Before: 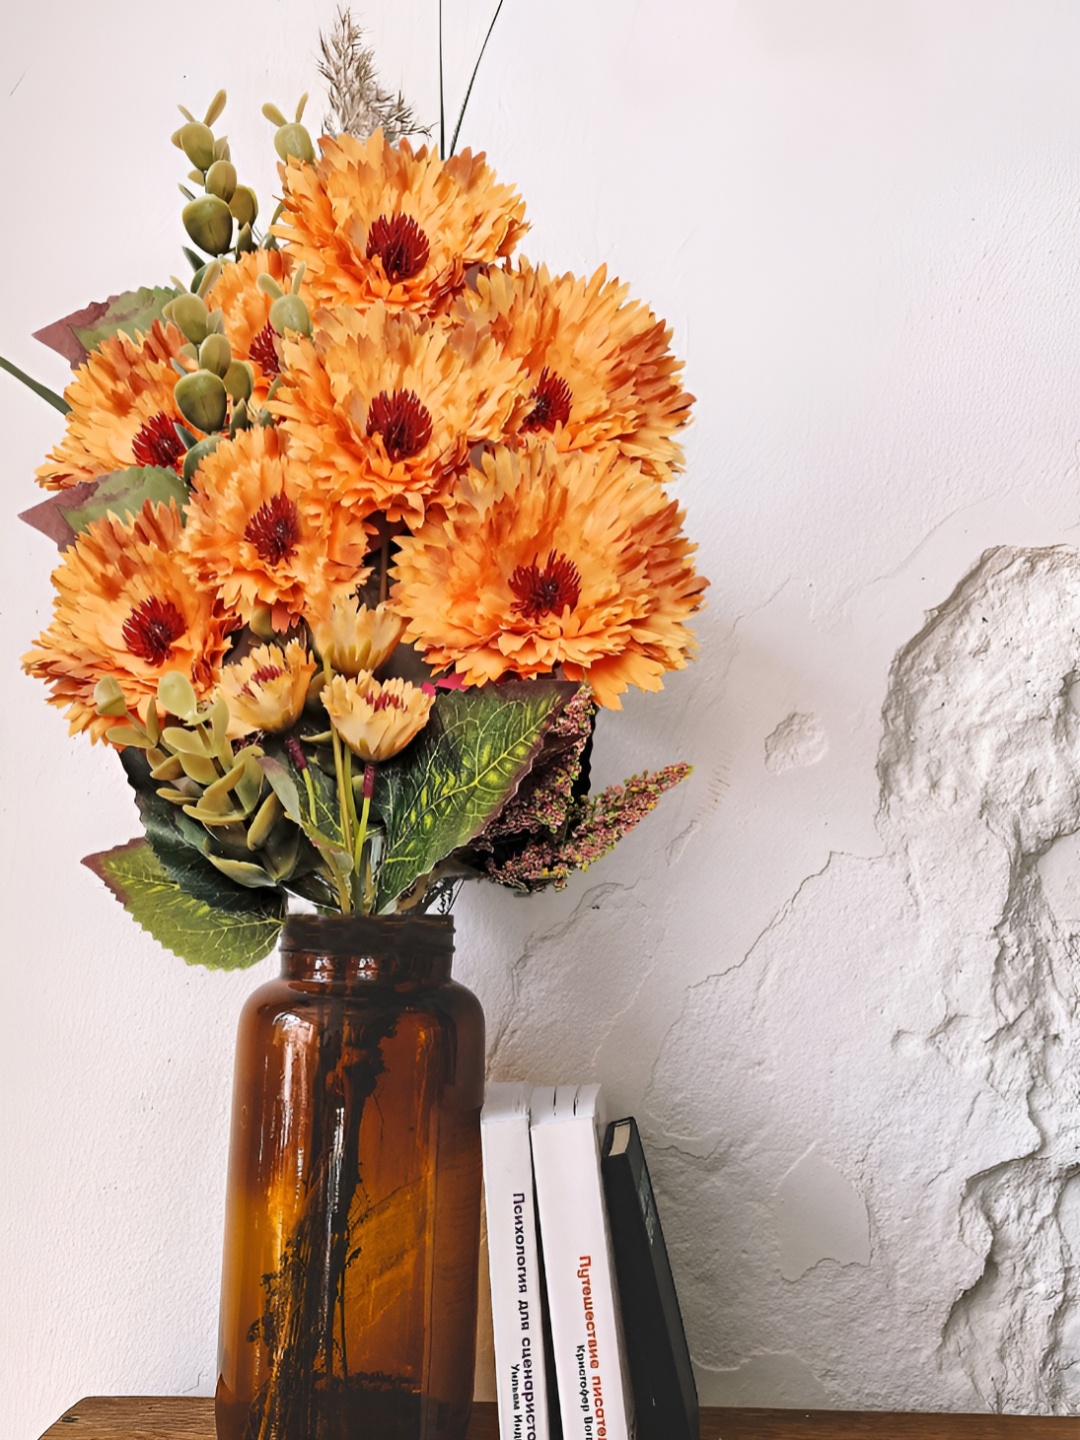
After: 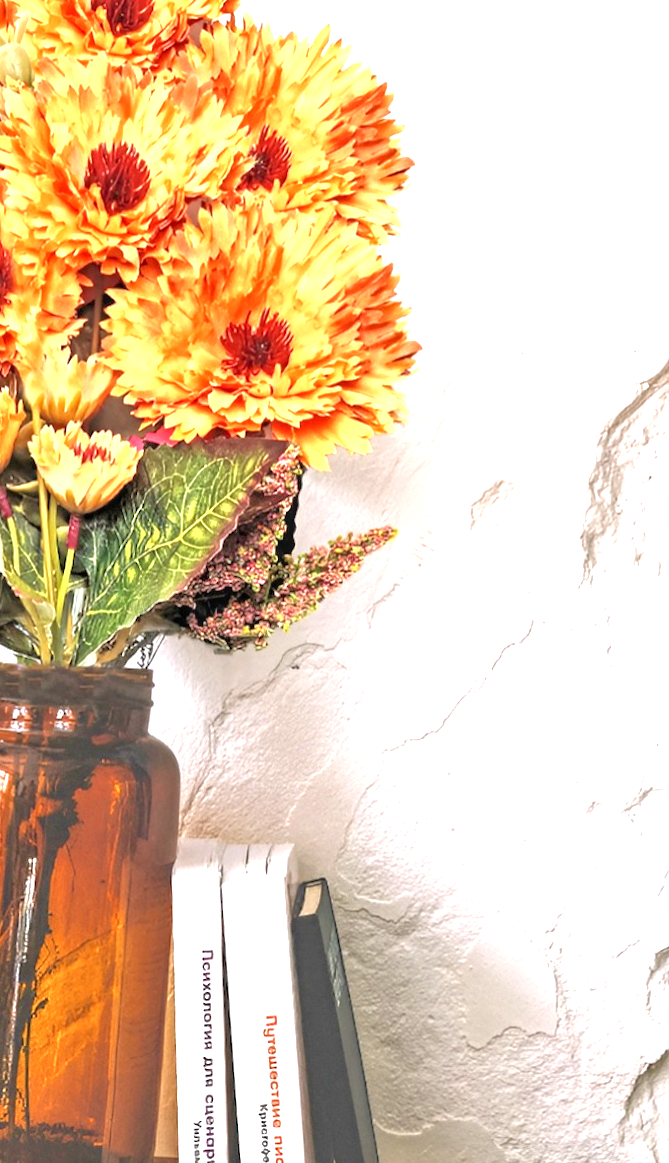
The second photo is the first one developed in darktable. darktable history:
crop and rotate: left 28.256%, top 17.734%, right 12.656%, bottom 3.573%
rotate and perspective: rotation 2.17°, automatic cropping off
tone equalizer: -7 EV 0.15 EV, -6 EV 0.6 EV, -5 EV 1.15 EV, -4 EV 1.33 EV, -3 EV 1.15 EV, -2 EV 0.6 EV, -1 EV 0.15 EV, mask exposure compensation -0.5 EV
shadows and highlights: radius 334.93, shadows 63.48, highlights 6.06, compress 87.7%, highlights color adjustment 39.73%, soften with gaussian
exposure: black level correction 0, exposure 1.1 EV, compensate highlight preservation false
velvia: on, module defaults
local contrast: highlights 99%, shadows 86%, detail 160%, midtone range 0.2
